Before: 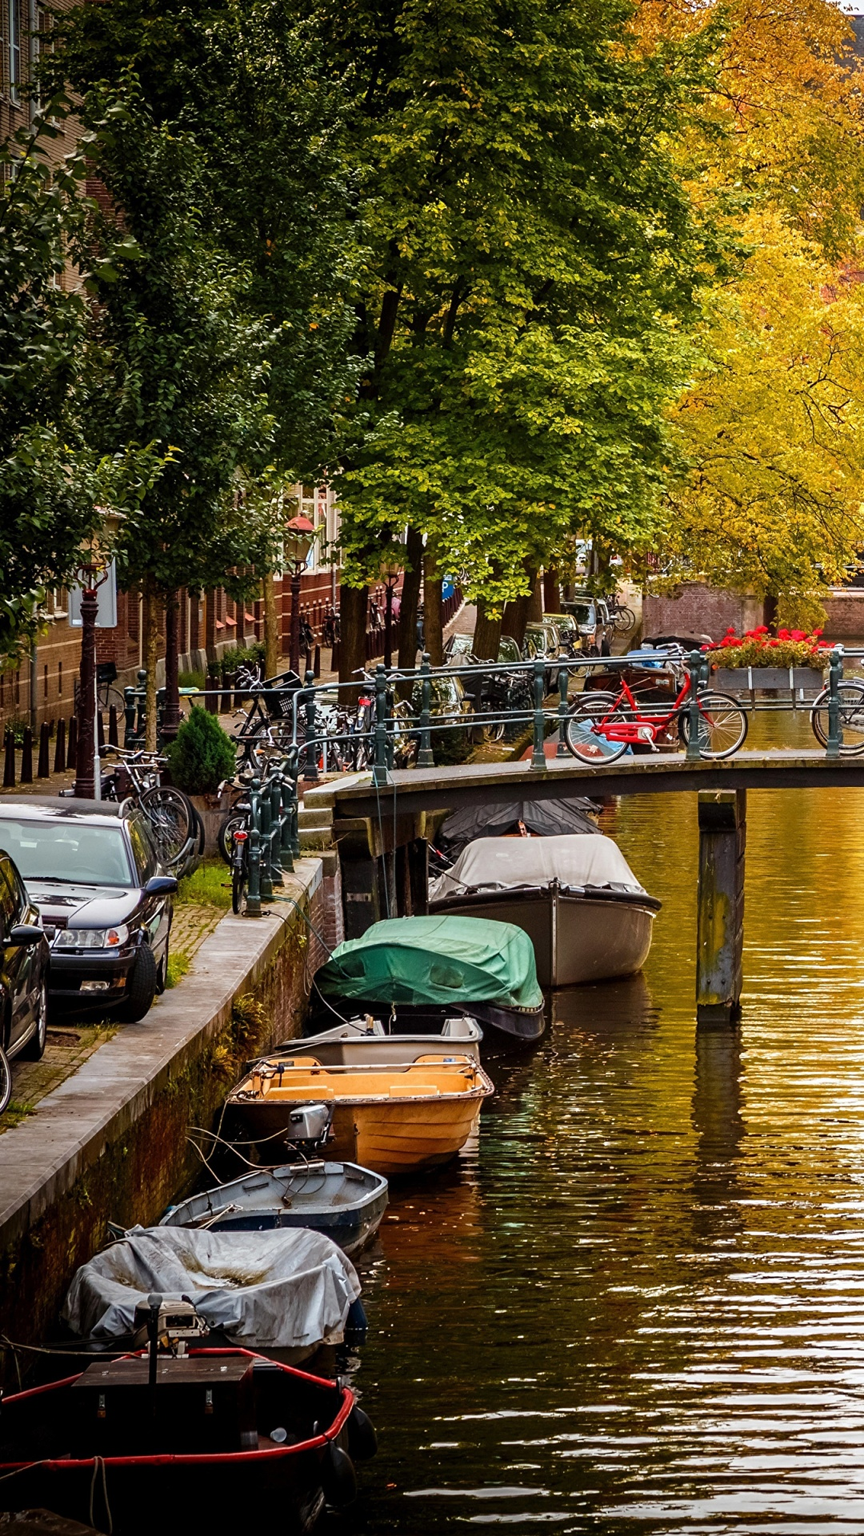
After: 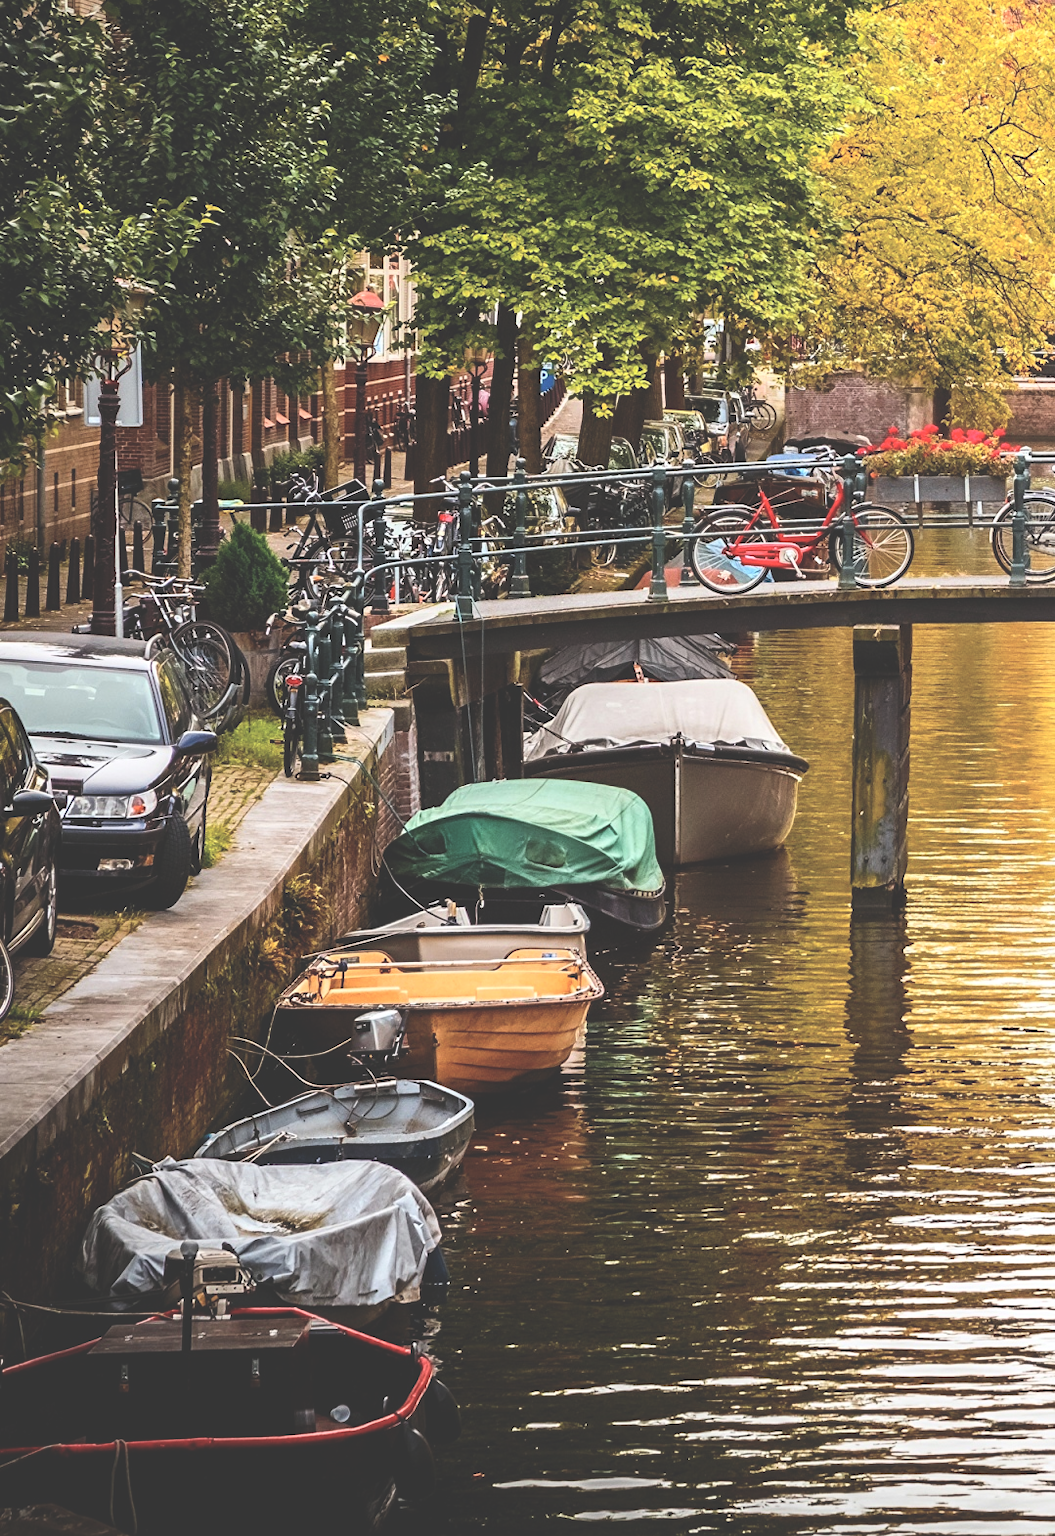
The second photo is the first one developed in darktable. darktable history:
exposure: black level correction -0.041, exposure 0.065 EV, compensate exposure bias true, compensate highlight preservation false
crop and rotate: top 18.159%
contrast brightness saturation: contrast 0.236, brightness 0.088
